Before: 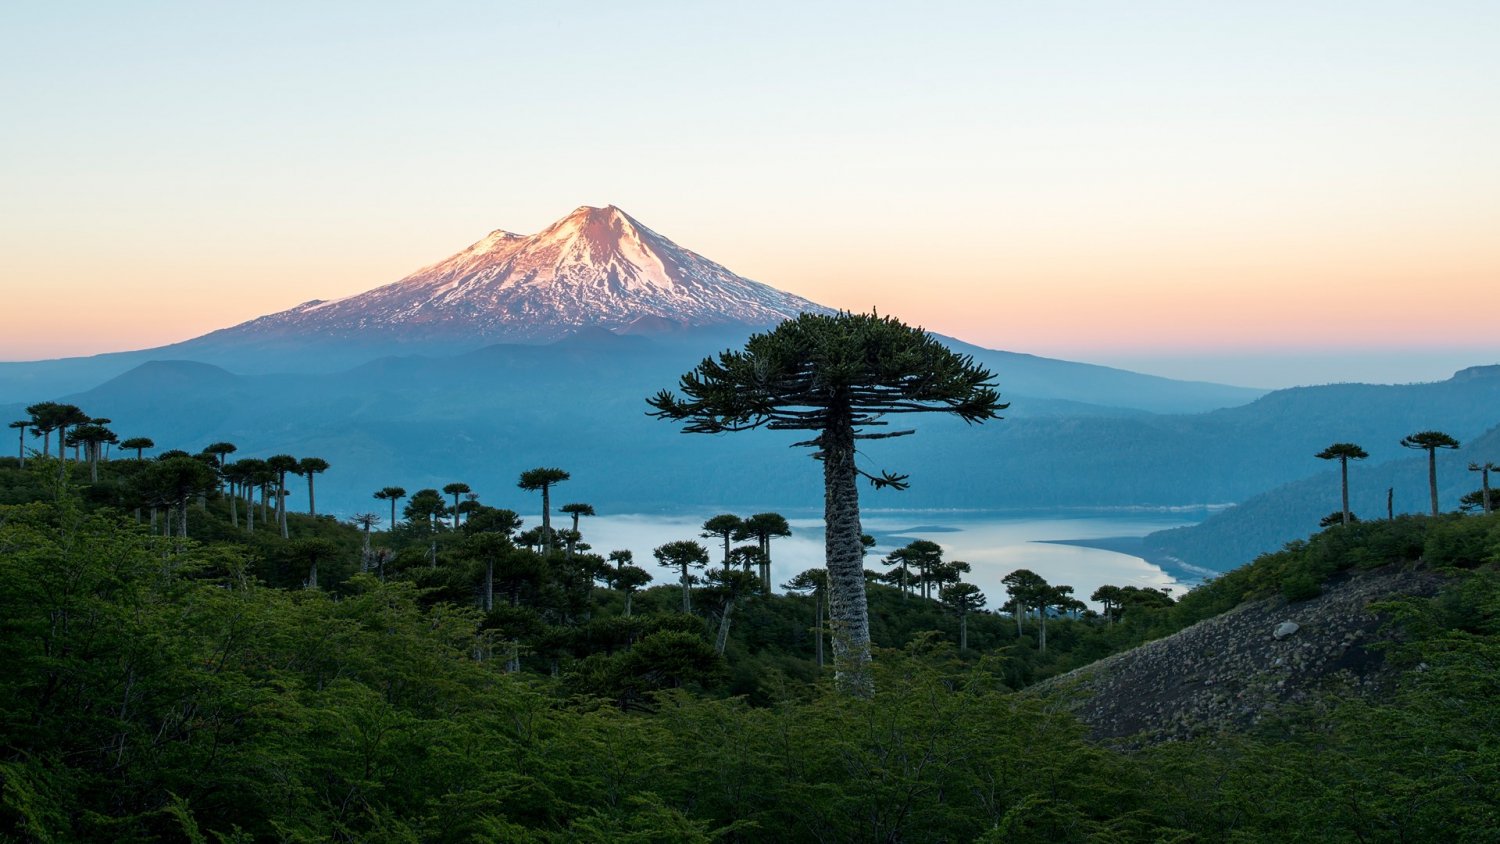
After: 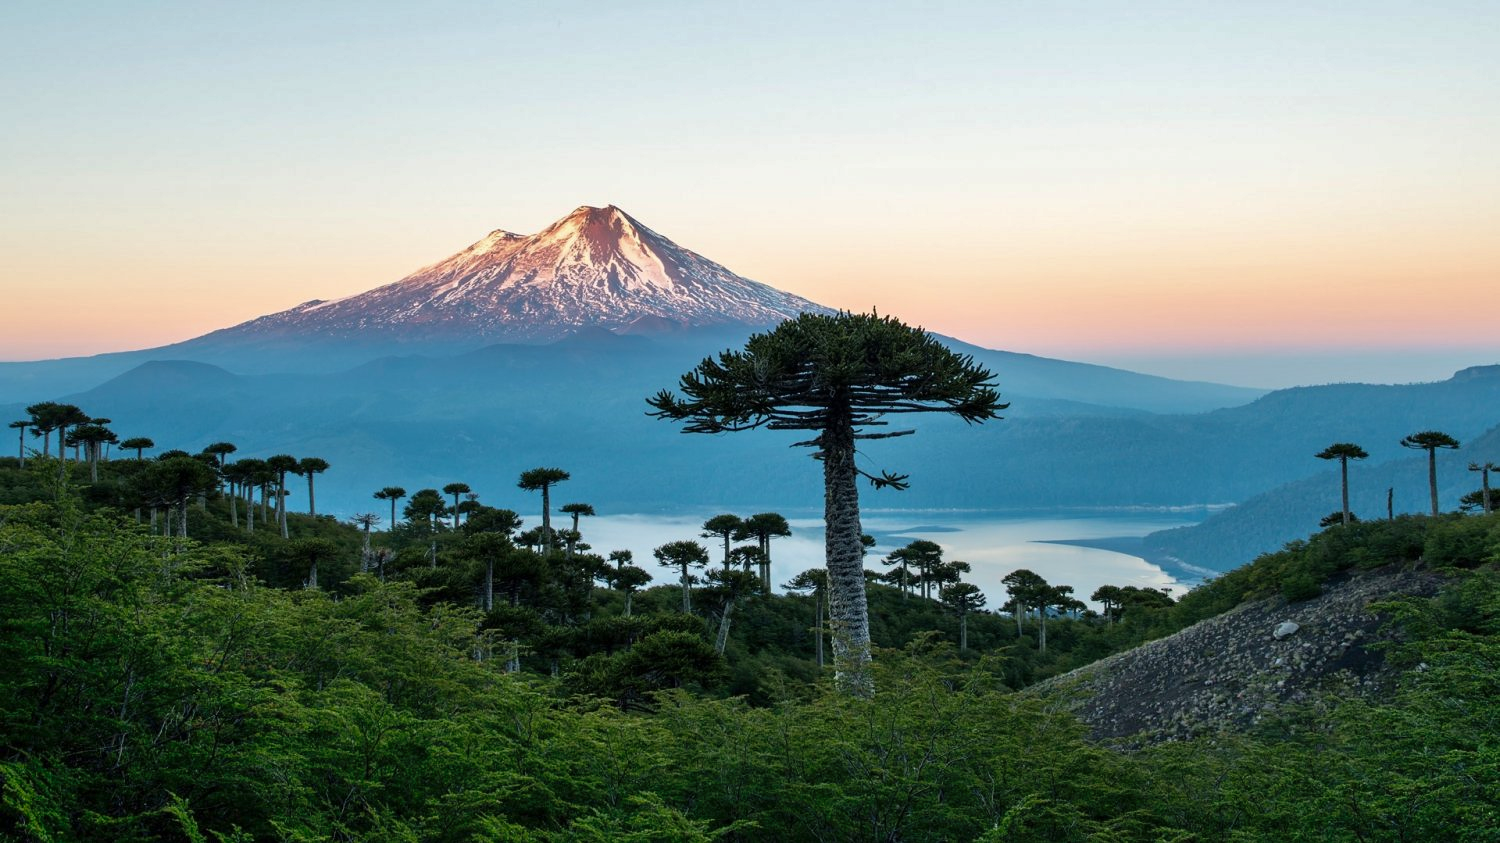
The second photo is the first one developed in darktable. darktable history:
shadows and highlights: soften with gaussian
crop: bottom 0.07%
